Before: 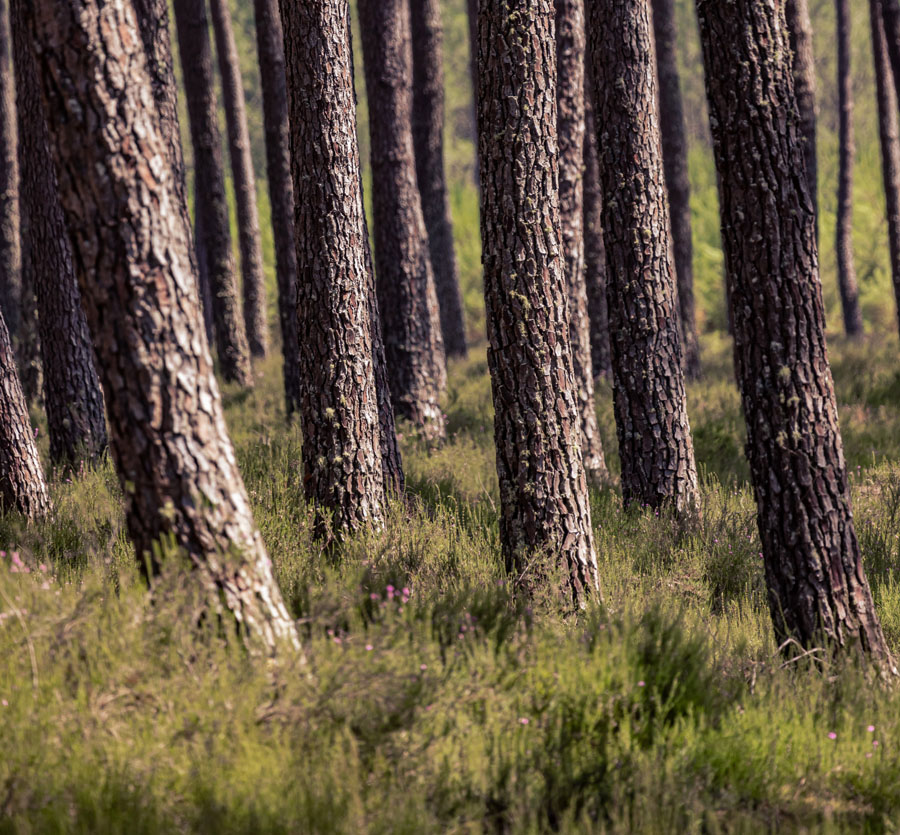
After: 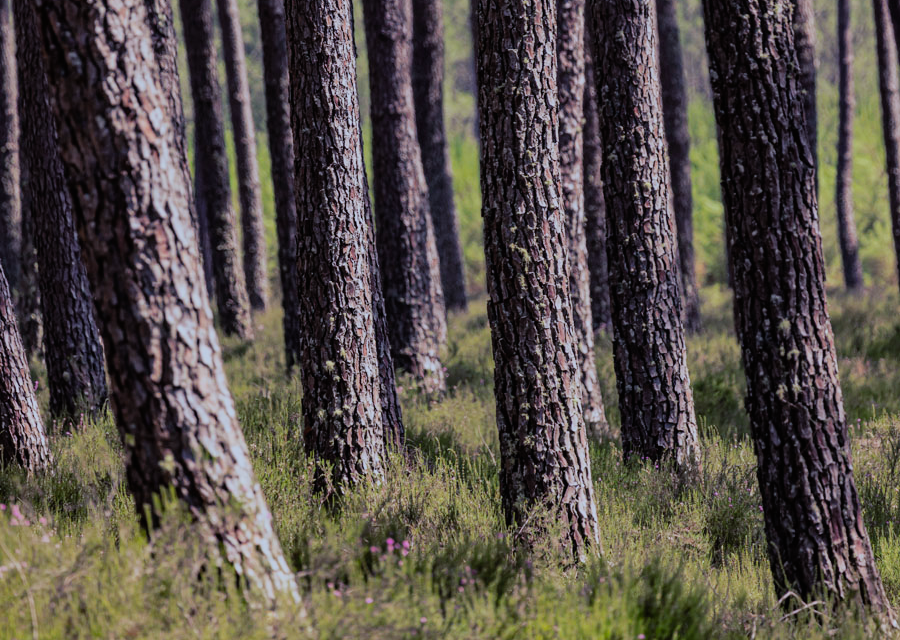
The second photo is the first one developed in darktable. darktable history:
filmic rgb: black relative exposure -16 EV, white relative exposure 6.92 EV, hardness 4.7
exposure: black level correction -0.003, exposure 0.04 EV, compensate highlight preservation false
crop: top 5.667%, bottom 17.637%
white balance: red 0.926, green 1.003, blue 1.133
